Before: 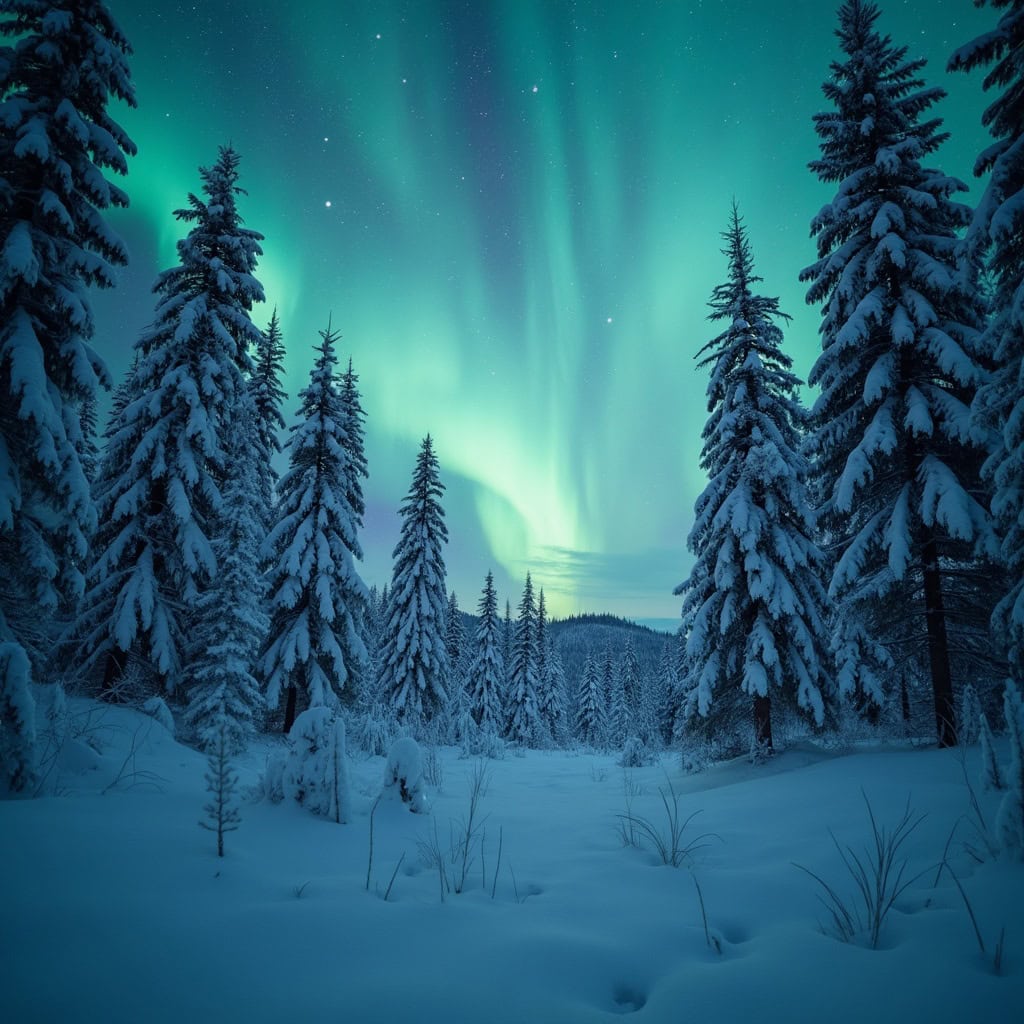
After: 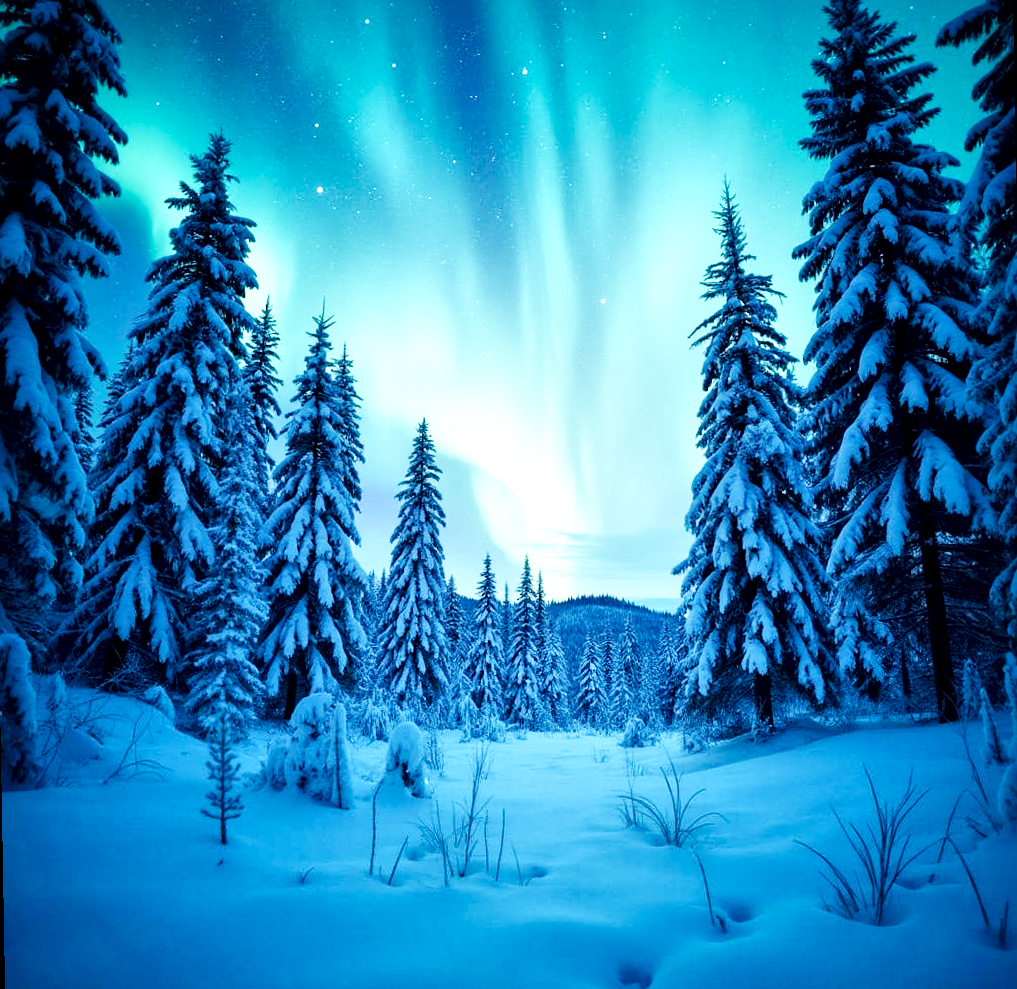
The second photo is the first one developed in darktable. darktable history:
local contrast: mode bilateral grid, contrast 20, coarseness 50, detail 171%, midtone range 0.2
white balance: red 0.931, blue 1.11
base curve: curves: ch0 [(0, 0) (0.007, 0.004) (0.027, 0.03) (0.046, 0.07) (0.207, 0.54) (0.442, 0.872) (0.673, 0.972) (1, 1)], preserve colors none
rotate and perspective: rotation -1°, crop left 0.011, crop right 0.989, crop top 0.025, crop bottom 0.975
